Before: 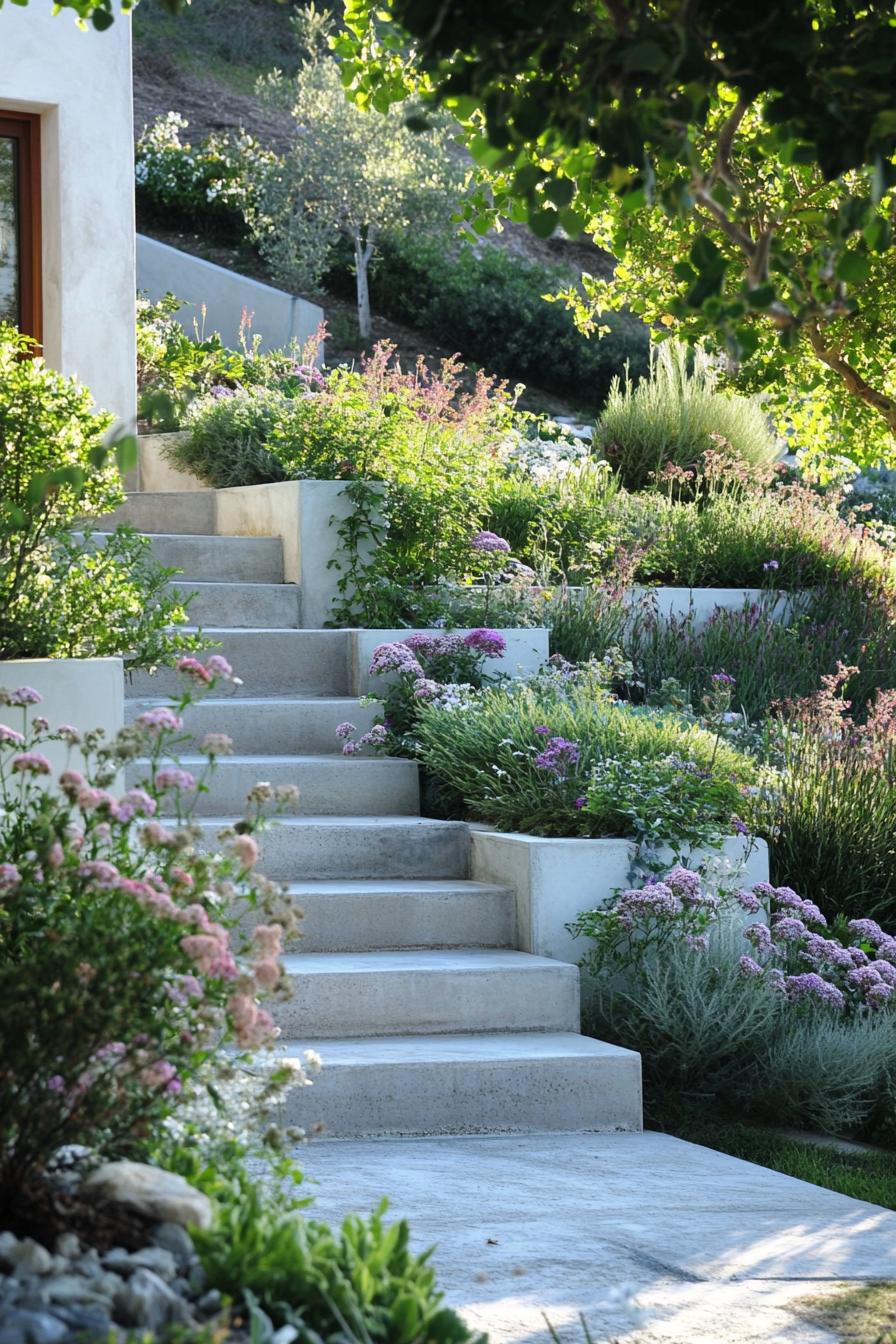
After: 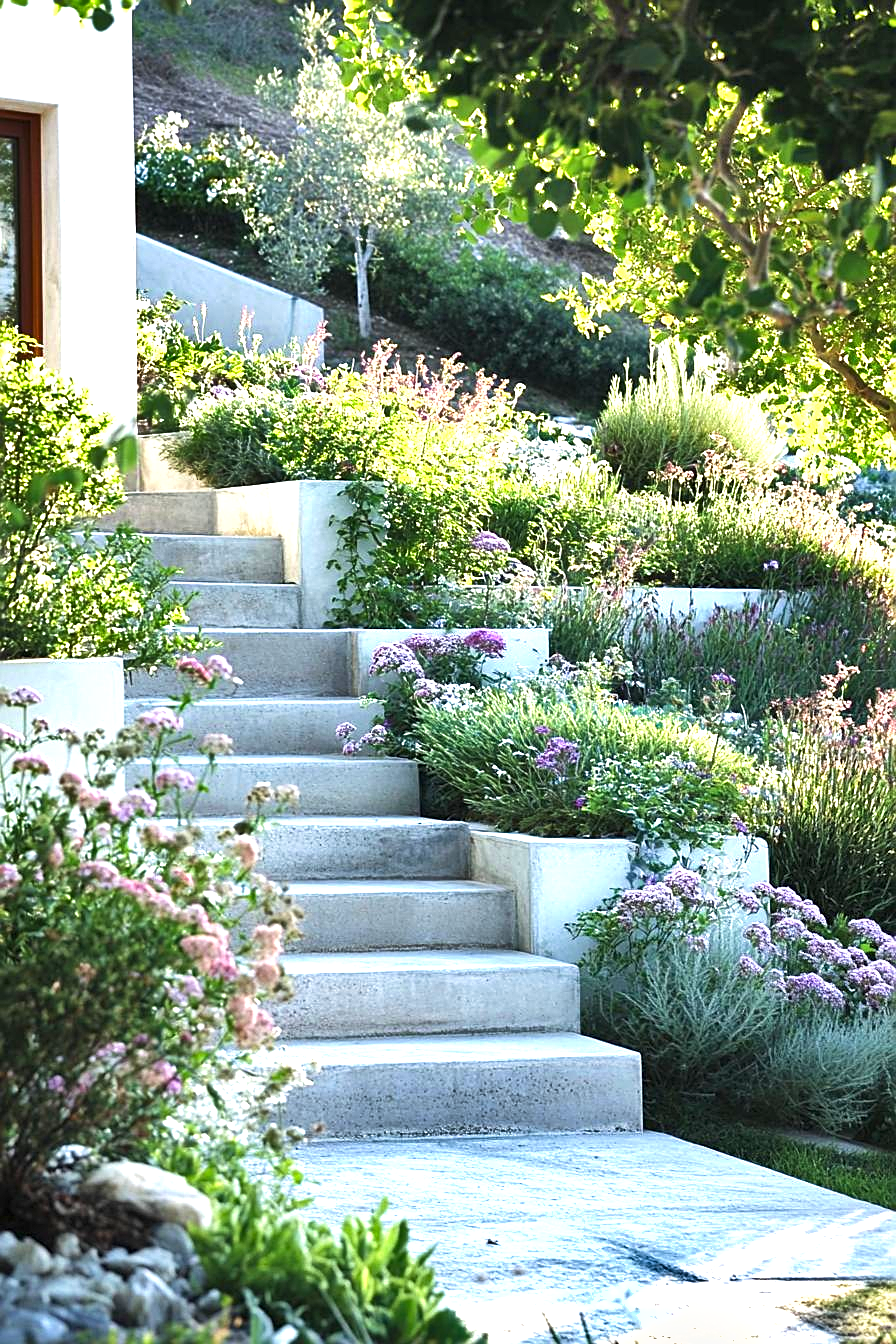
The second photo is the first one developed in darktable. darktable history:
velvia: strength 15%
sharpen: amount 0.575
exposure: black level correction 0, exposure 1.1 EV, compensate exposure bias true, compensate highlight preservation false
shadows and highlights: soften with gaussian
